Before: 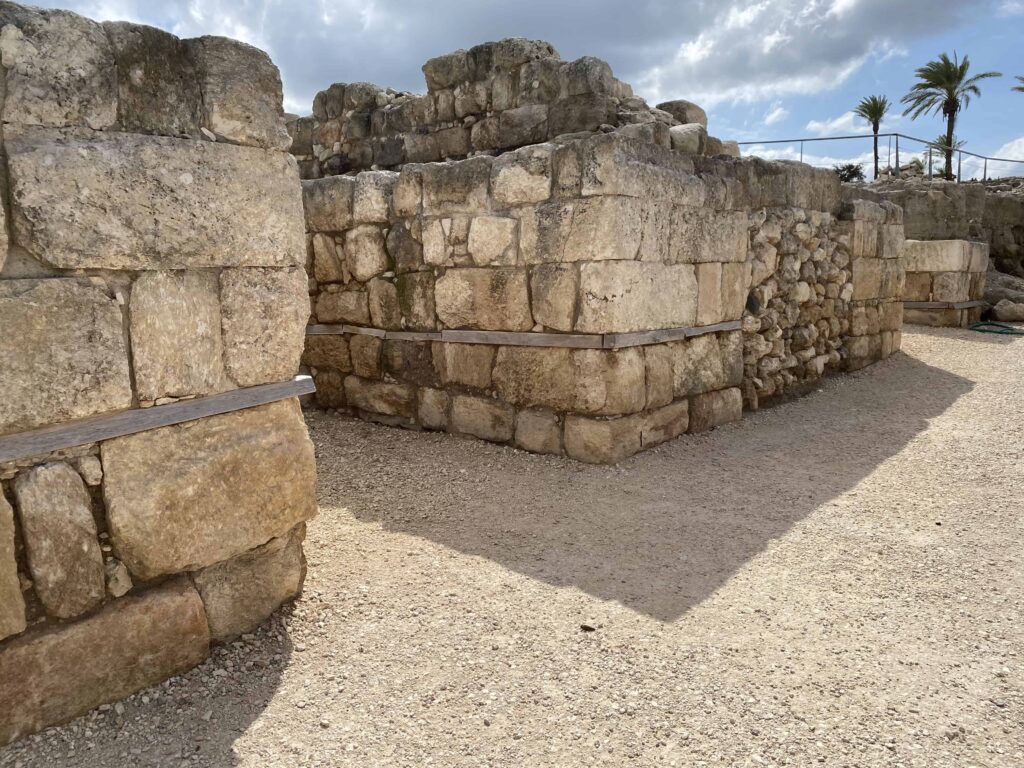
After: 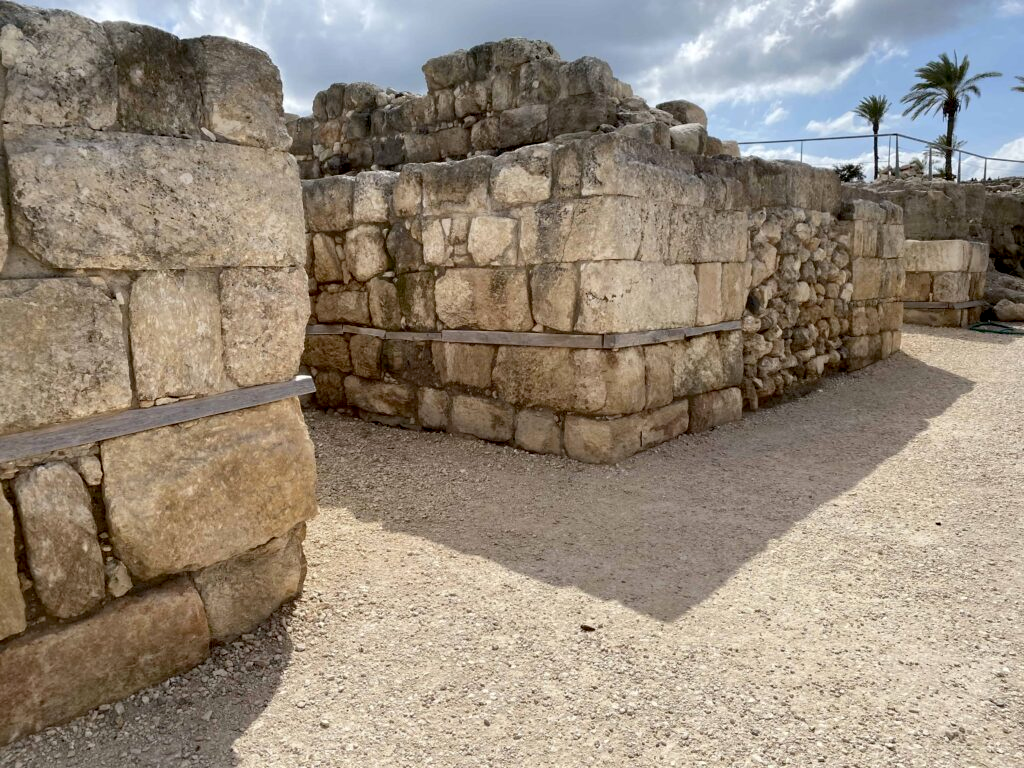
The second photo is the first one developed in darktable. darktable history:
exposure: black level correction 0.009, exposure 0.015 EV, compensate exposure bias true, compensate highlight preservation false
